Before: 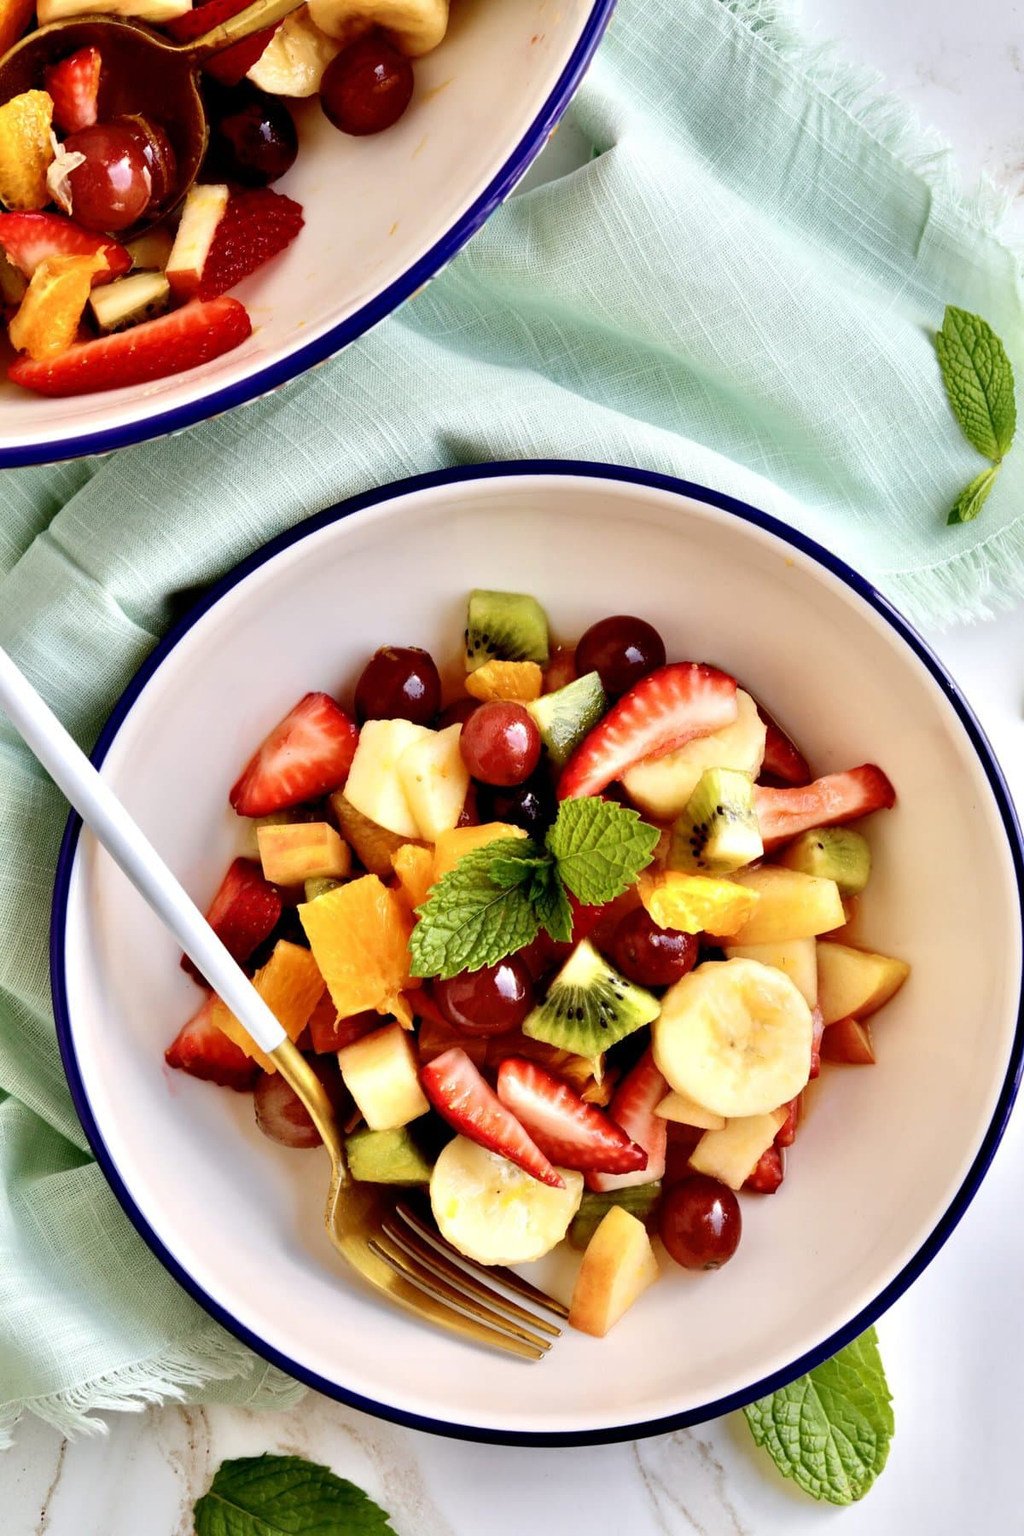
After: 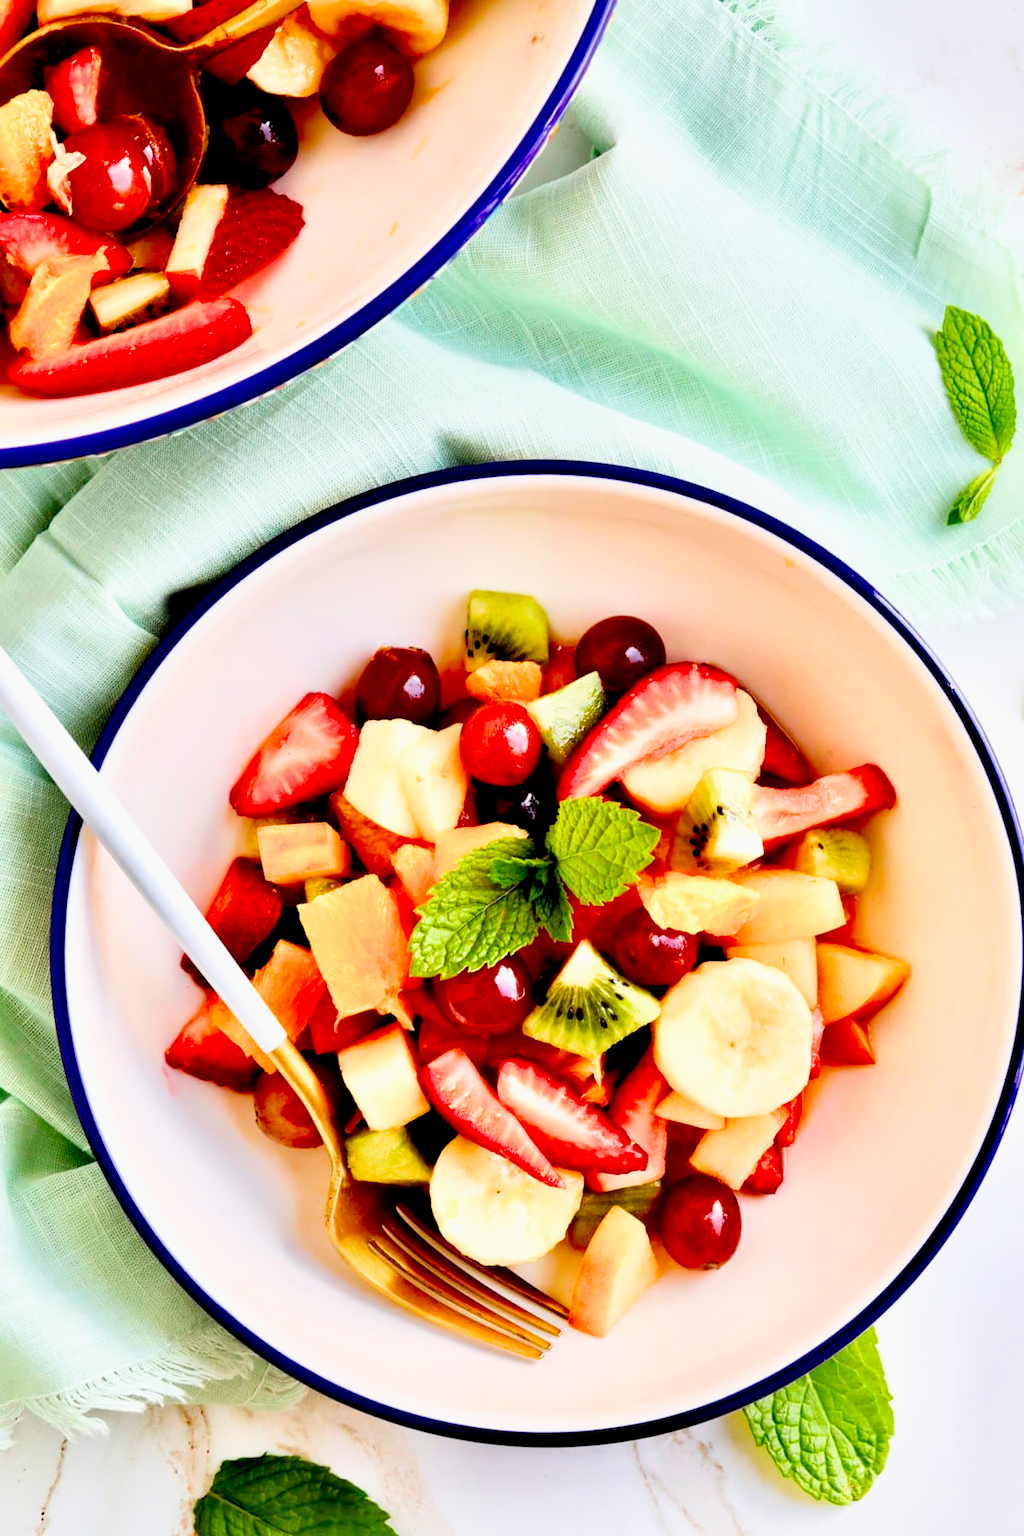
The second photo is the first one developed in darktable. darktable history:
exposure: black level correction 0, exposure 0.9 EV, compensate highlight preservation false
filmic rgb: black relative exposure -7.75 EV, white relative exposure 4.4 EV, threshold 3 EV, target black luminance 0%, hardness 3.76, latitude 50.51%, contrast 1.074, highlights saturation mix 10%, shadows ↔ highlights balance -0.22%, color science v4 (2020), enable highlight reconstruction true
